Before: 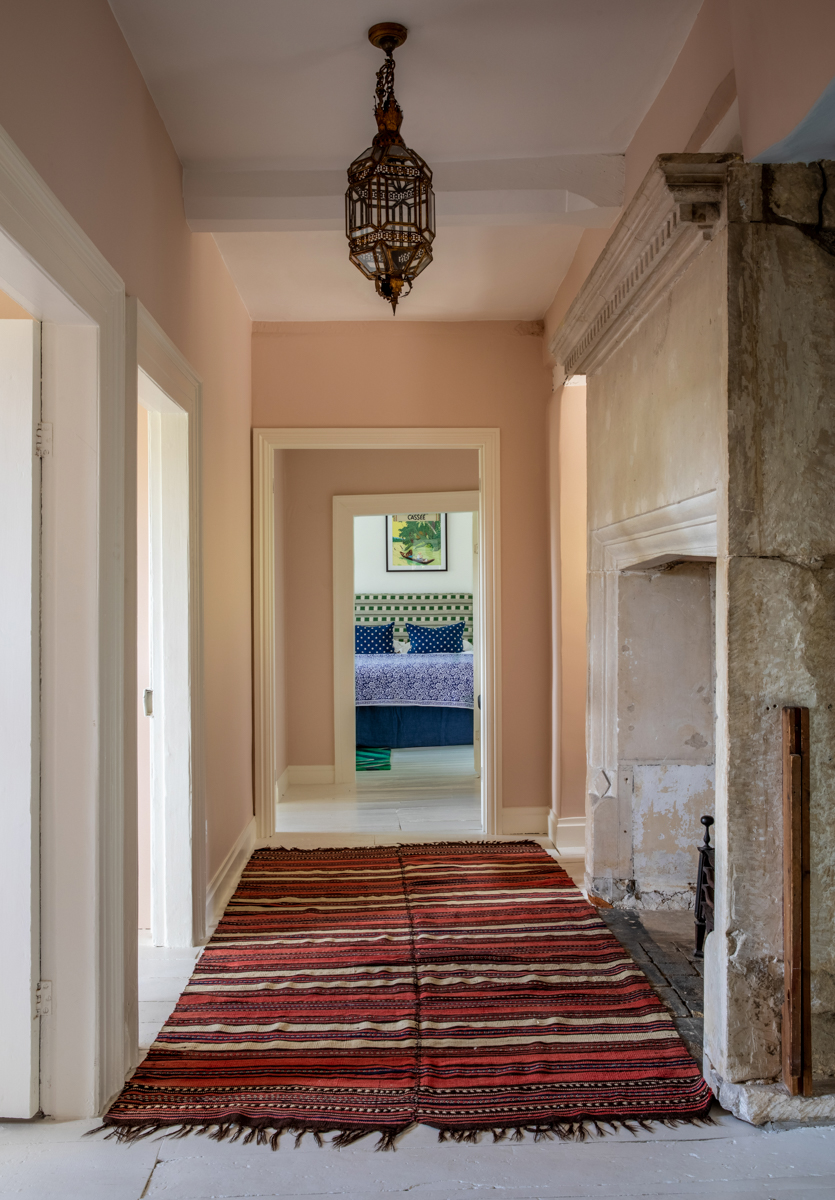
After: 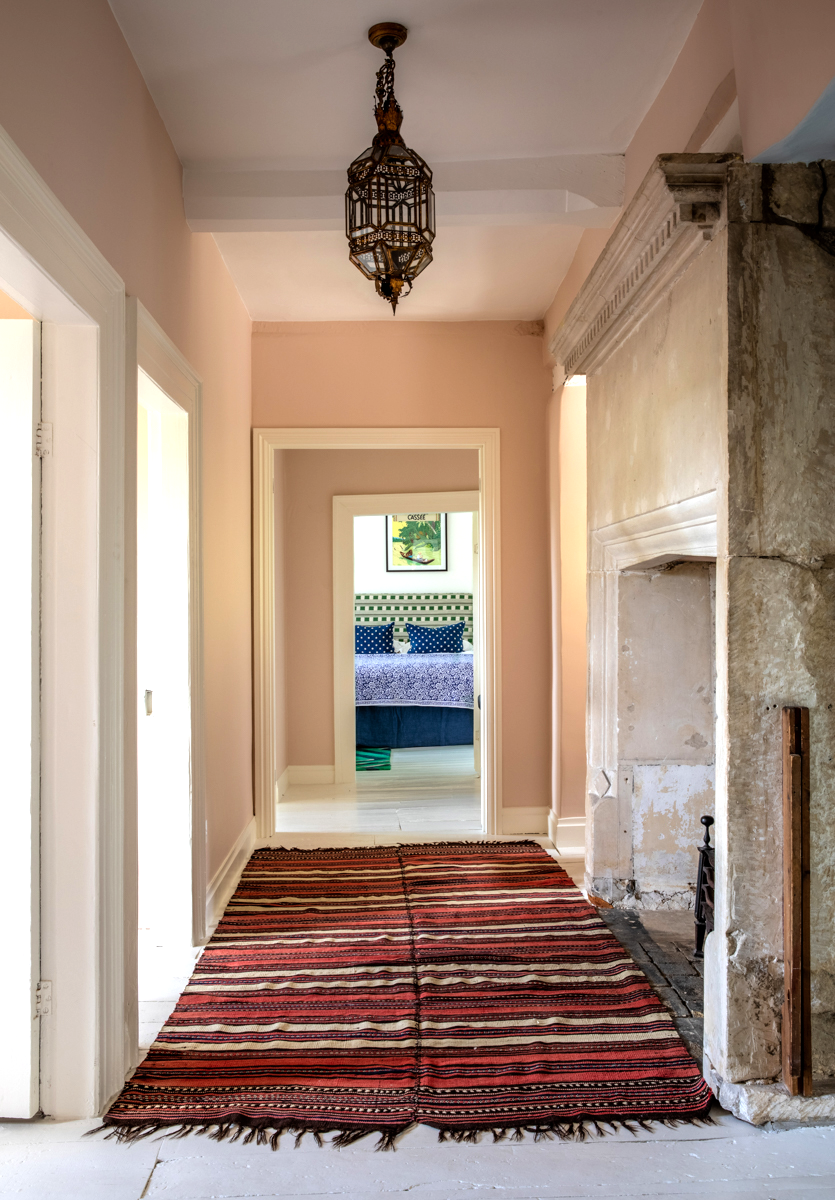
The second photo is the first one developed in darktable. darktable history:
tone equalizer: -8 EV -0.773 EV, -7 EV -0.693 EV, -6 EV -0.595 EV, -5 EV -0.369 EV, -3 EV 0.372 EV, -2 EV 0.6 EV, -1 EV 0.674 EV, +0 EV 0.77 EV
